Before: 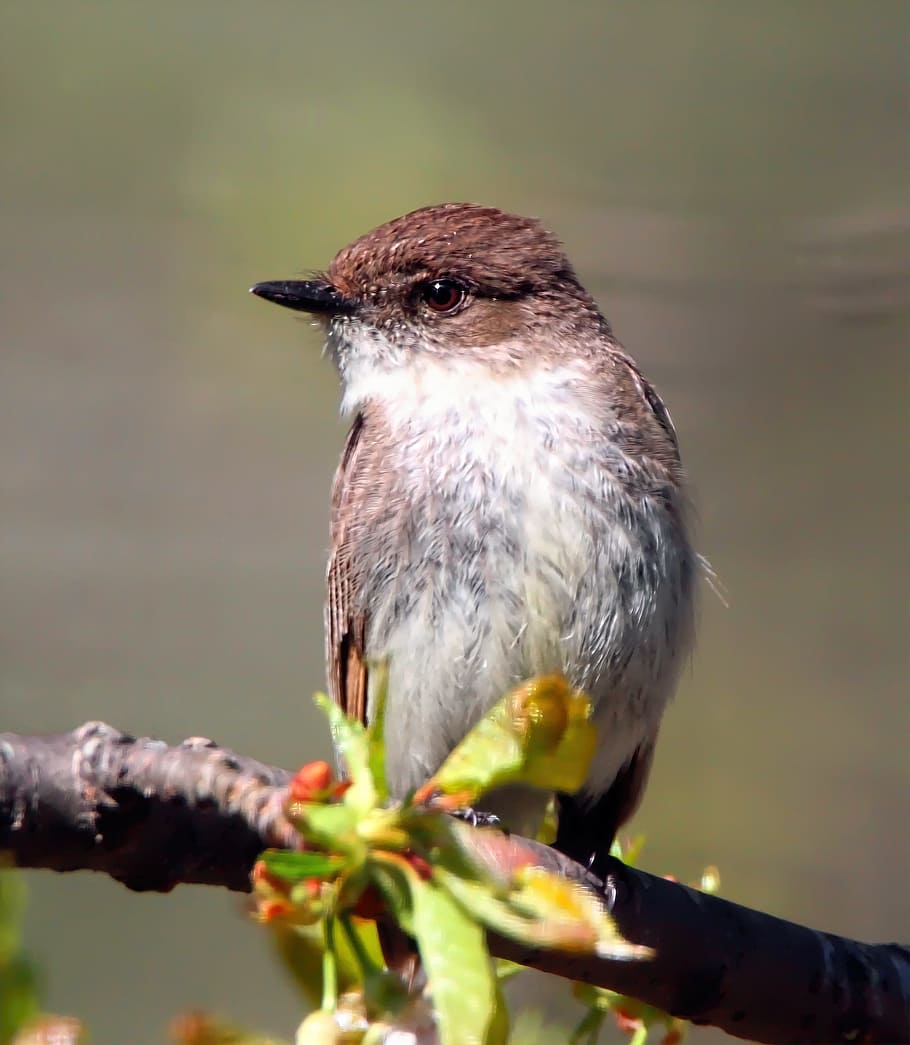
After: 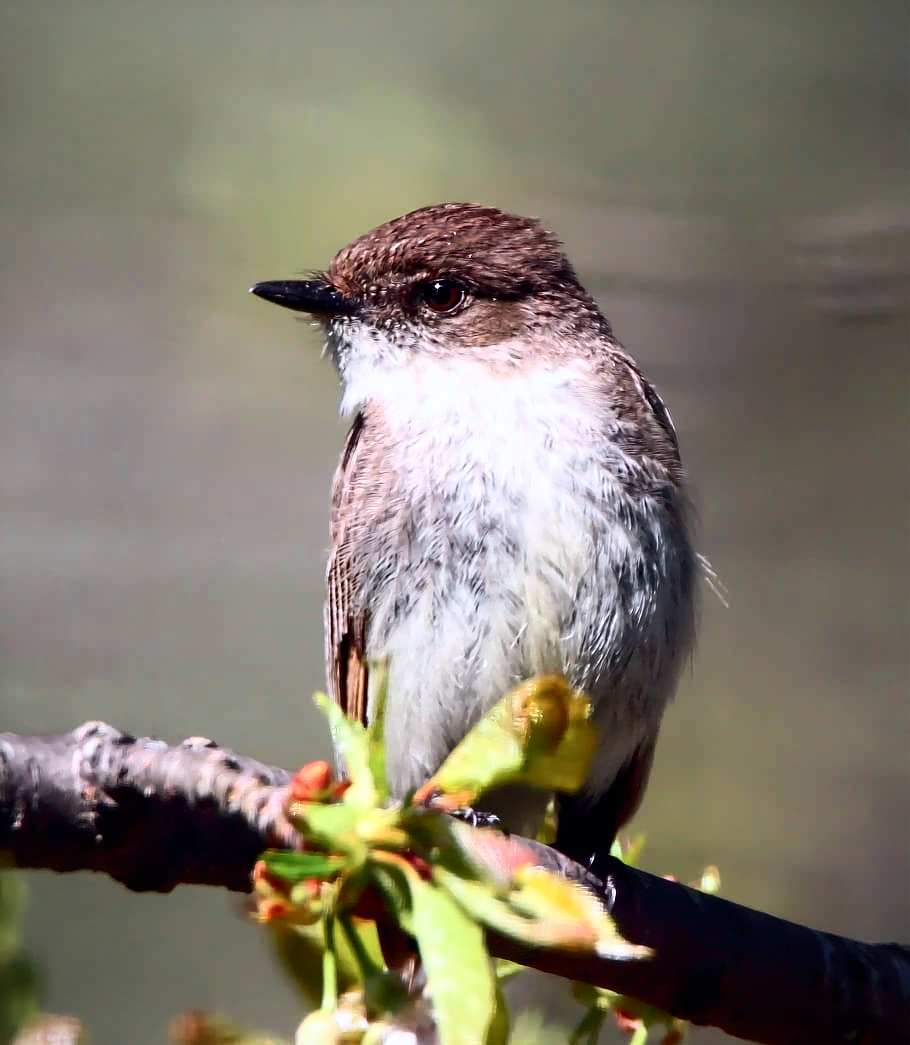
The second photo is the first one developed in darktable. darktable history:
color calibration: illuminant as shot in camera, x 0.358, y 0.373, temperature 4628.91 K, saturation algorithm version 1 (2020)
vignetting: fall-off start 100.27%, fall-off radius 65.09%, automatic ratio true
contrast brightness saturation: contrast 0.295
